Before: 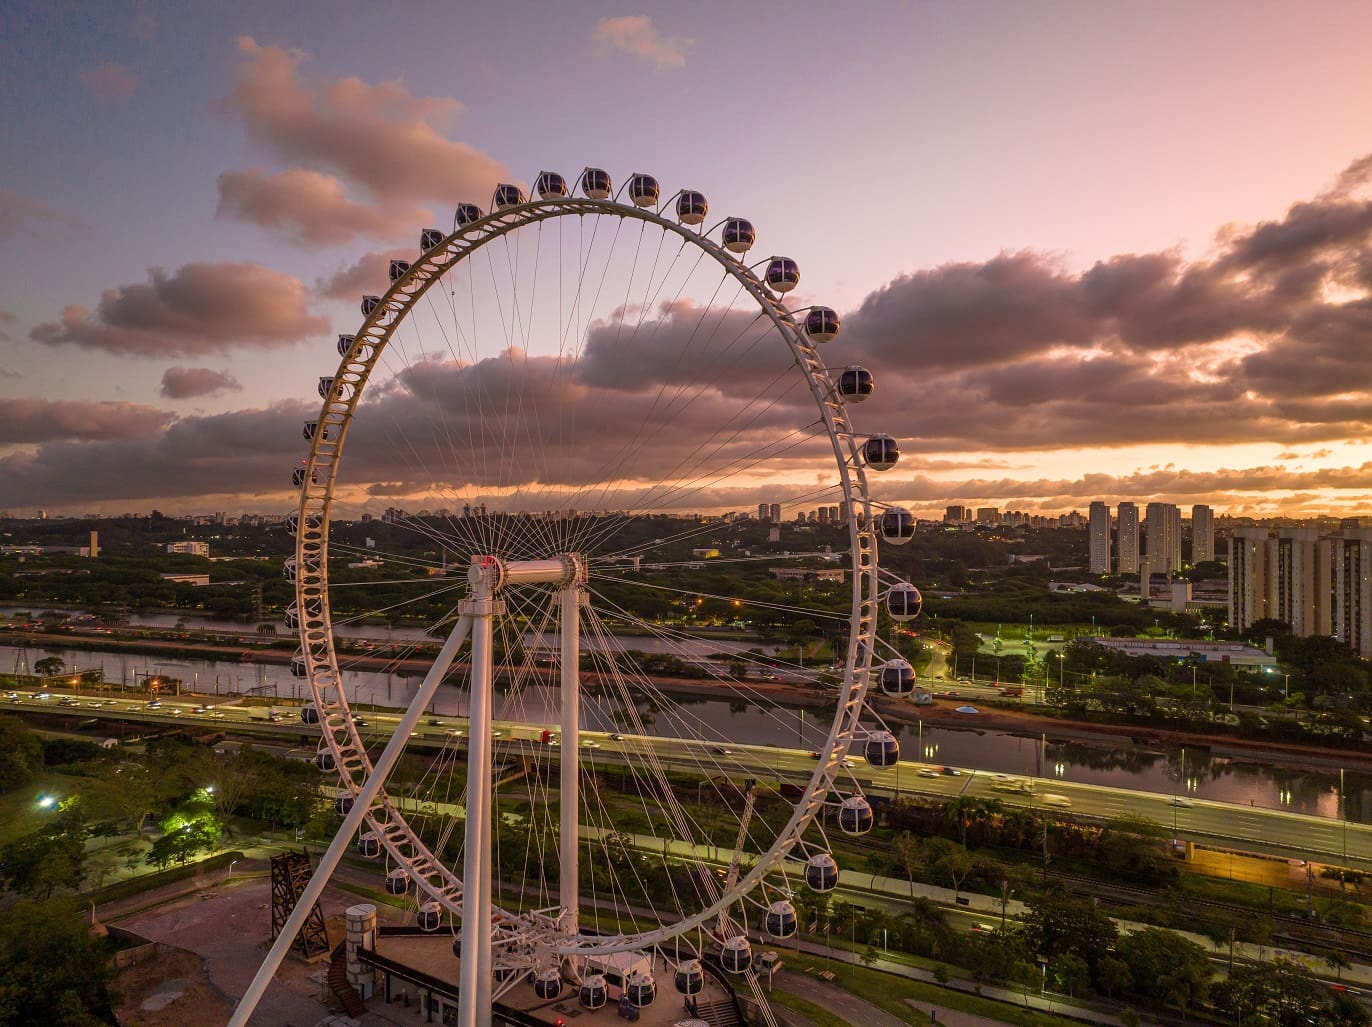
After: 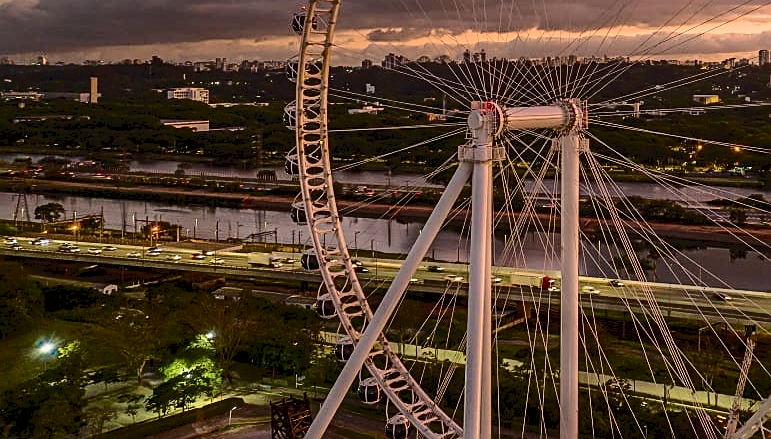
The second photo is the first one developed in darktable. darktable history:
crop: top 44.277%, right 43.758%, bottom 12.907%
exposure: black level correction 0.006, exposure -0.227 EV, compensate highlight preservation false
tone curve: curves: ch0 [(0, 0) (0.003, 0.049) (0.011, 0.052) (0.025, 0.057) (0.044, 0.069) (0.069, 0.076) (0.1, 0.09) (0.136, 0.111) (0.177, 0.15) (0.224, 0.197) (0.277, 0.267) (0.335, 0.366) (0.399, 0.477) (0.468, 0.561) (0.543, 0.651) (0.623, 0.733) (0.709, 0.804) (0.801, 0.869) (0.898, 0.924) (1, 1)], color space Lab, independent channels, preserve colors none
sharpen: on, module defaults
